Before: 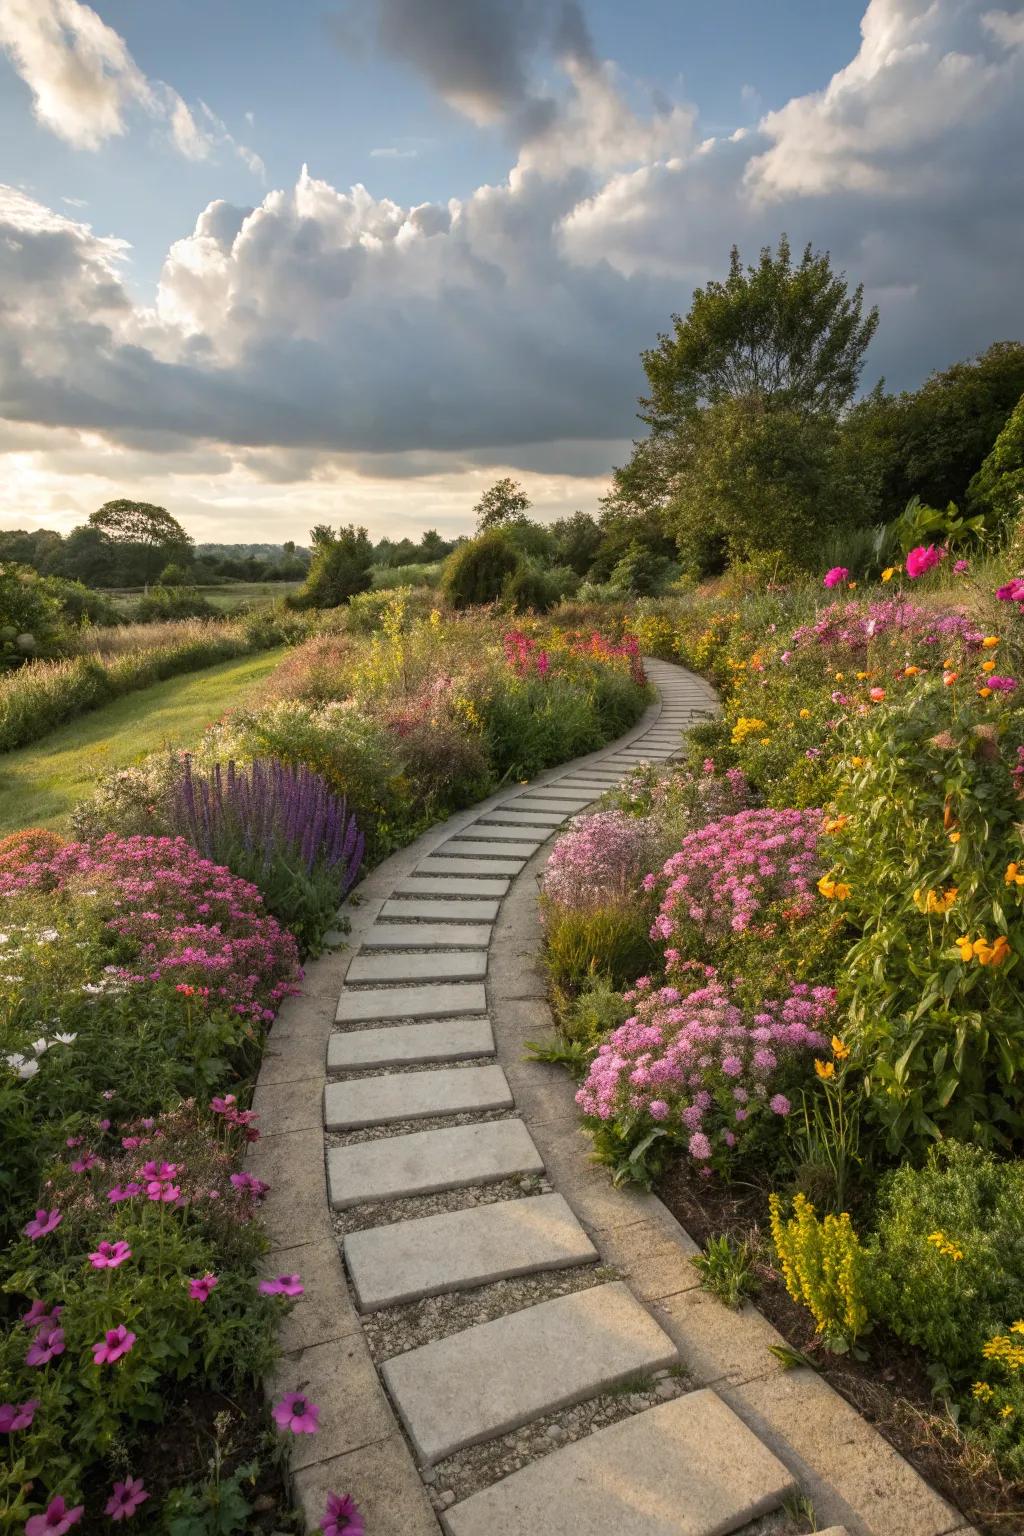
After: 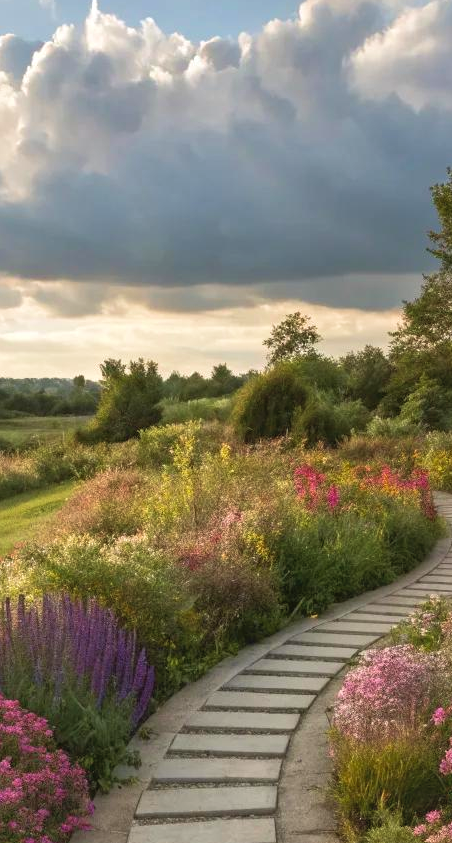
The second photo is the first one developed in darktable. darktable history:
velvia: on, module defaults
tone curve: curves: ch0 [(0, 0.042) (0.129, 0.18) (0.501, 0.497) (1, 1)], color space Lab, independent channels, preserve colors none
local contrast: mode bilateral grid, contrast 19, coarseness 50, detail 119%, midtone range 0.2
crop: left 20.525%, top 10.842%, right 35.253%, bottom 34.249%
